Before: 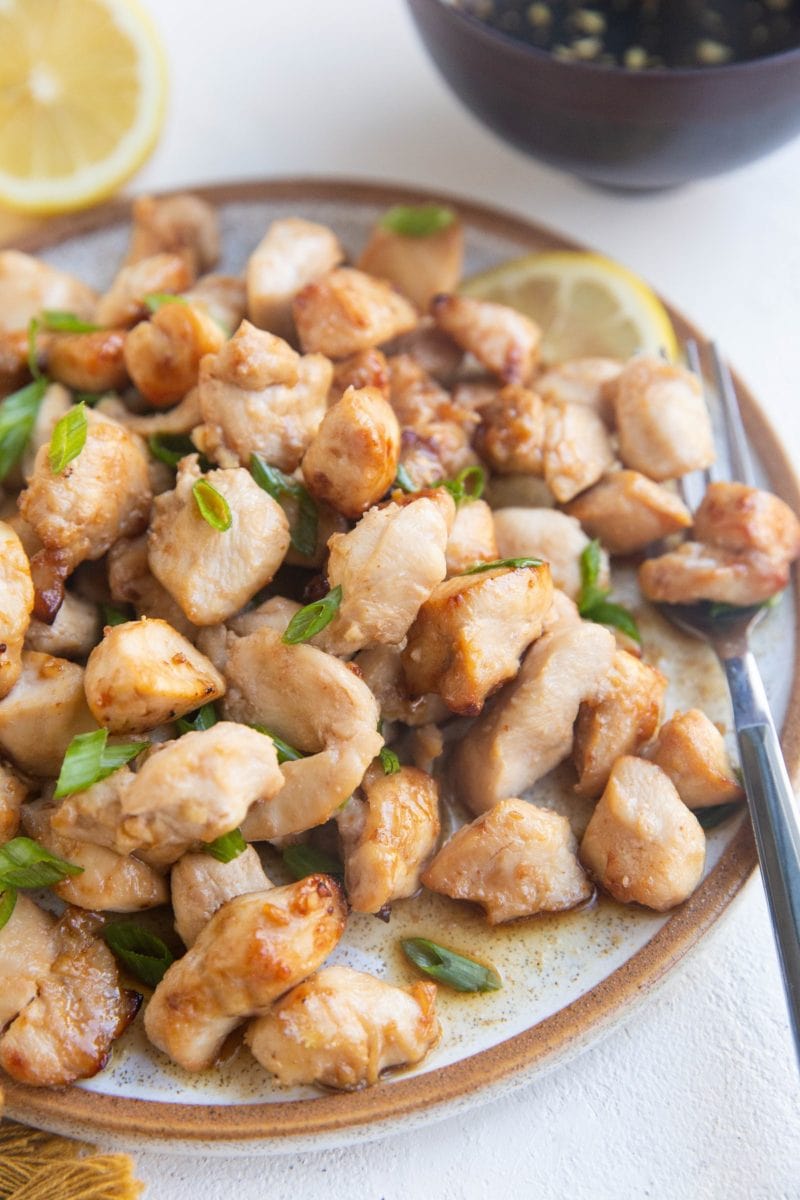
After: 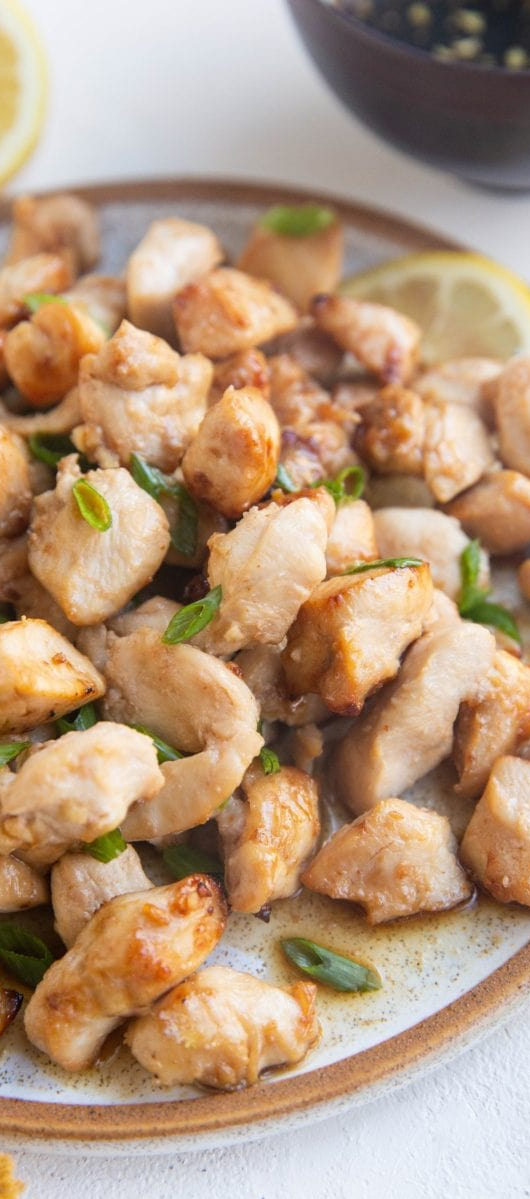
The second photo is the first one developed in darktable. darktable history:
crop and rotate: left 15.136%, right 18.587%
